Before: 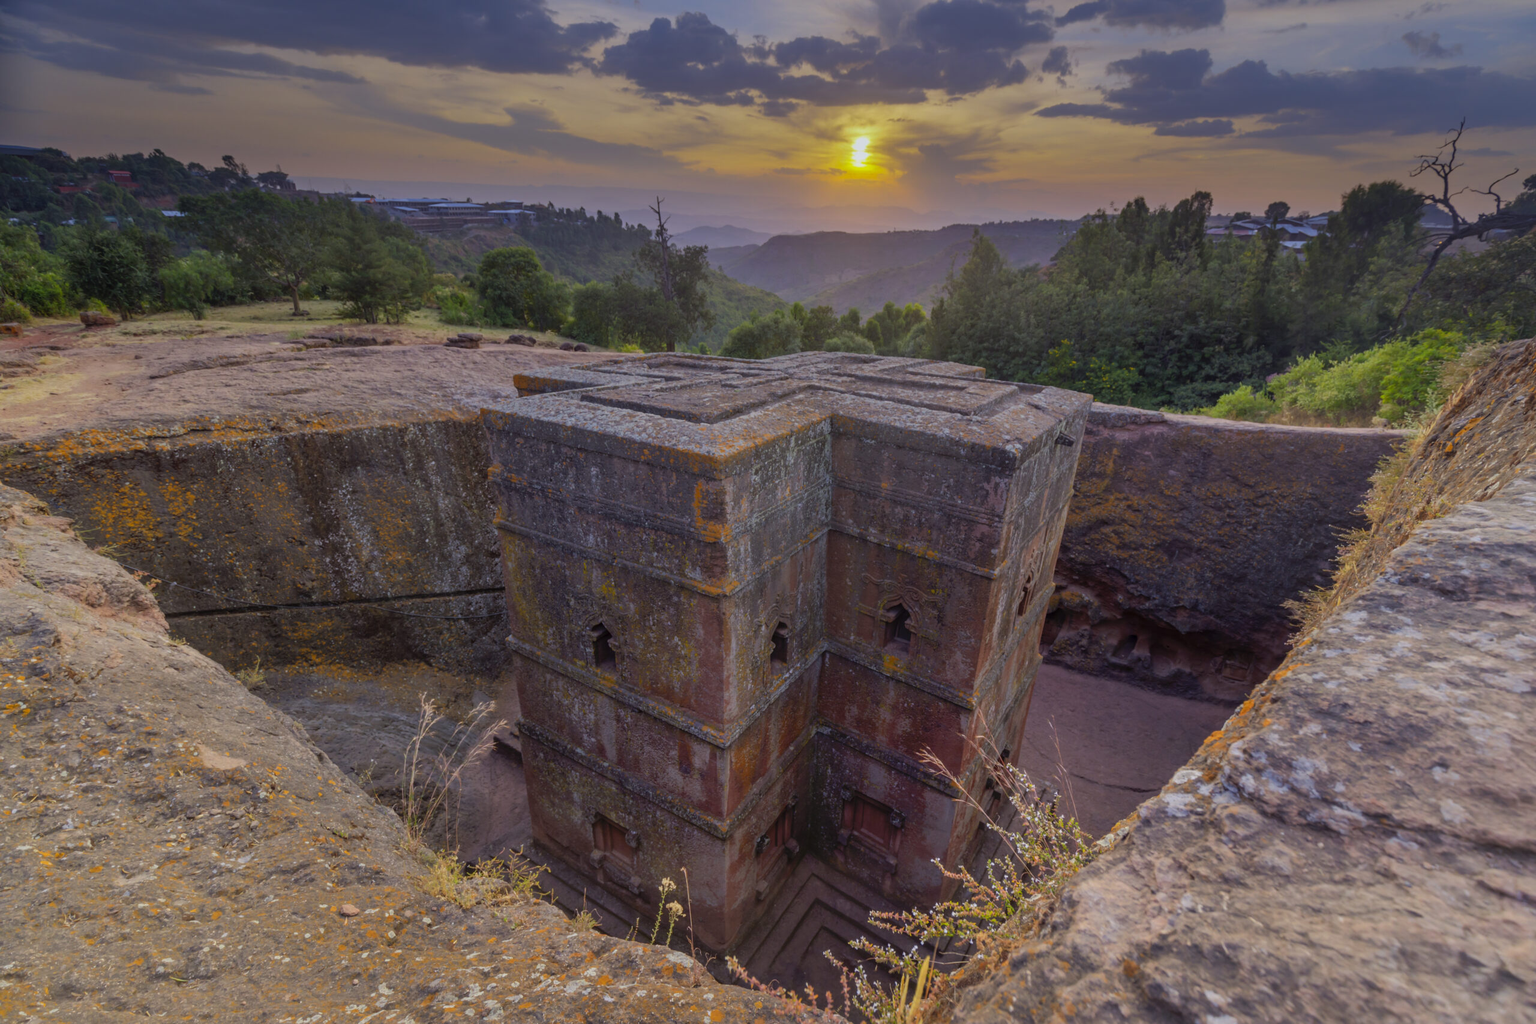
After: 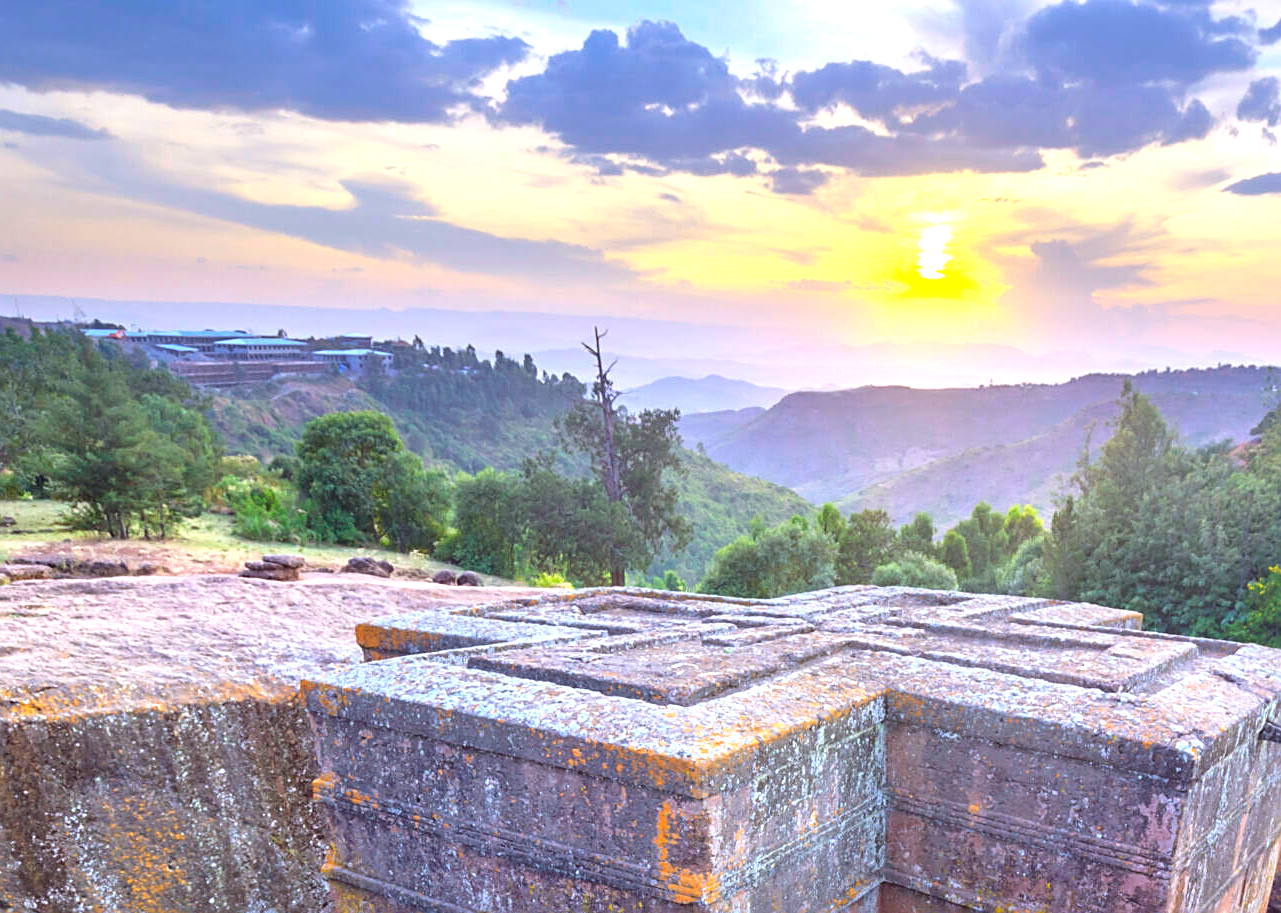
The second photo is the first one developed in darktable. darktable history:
color calibration: illuminant F (fluorescent), F source F9 (Cool White Deluxe 4150 K) – high CRI, x 0.374, y 0.373, temperature 4158.34 K
exposure: black level correction 0, exposure 1.975 EV, compensate exposure bias true, compensate highlight preservation false
sharpen: on, module defaults
crop: left 19.556%, right 30.401%, bottom 46.458%
